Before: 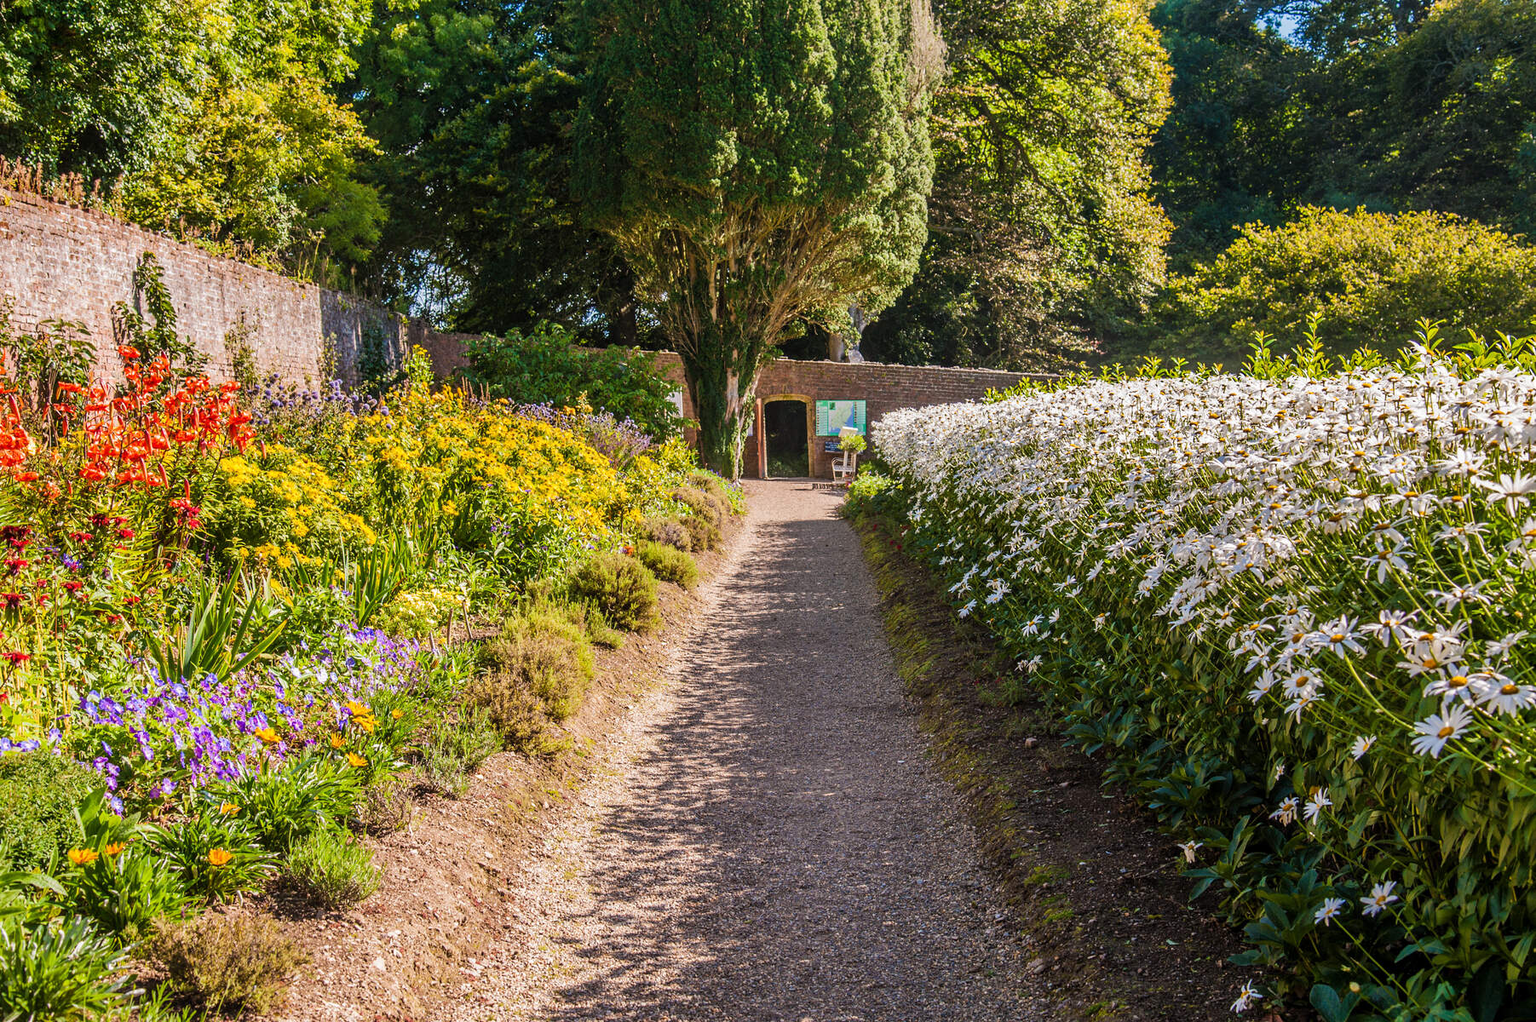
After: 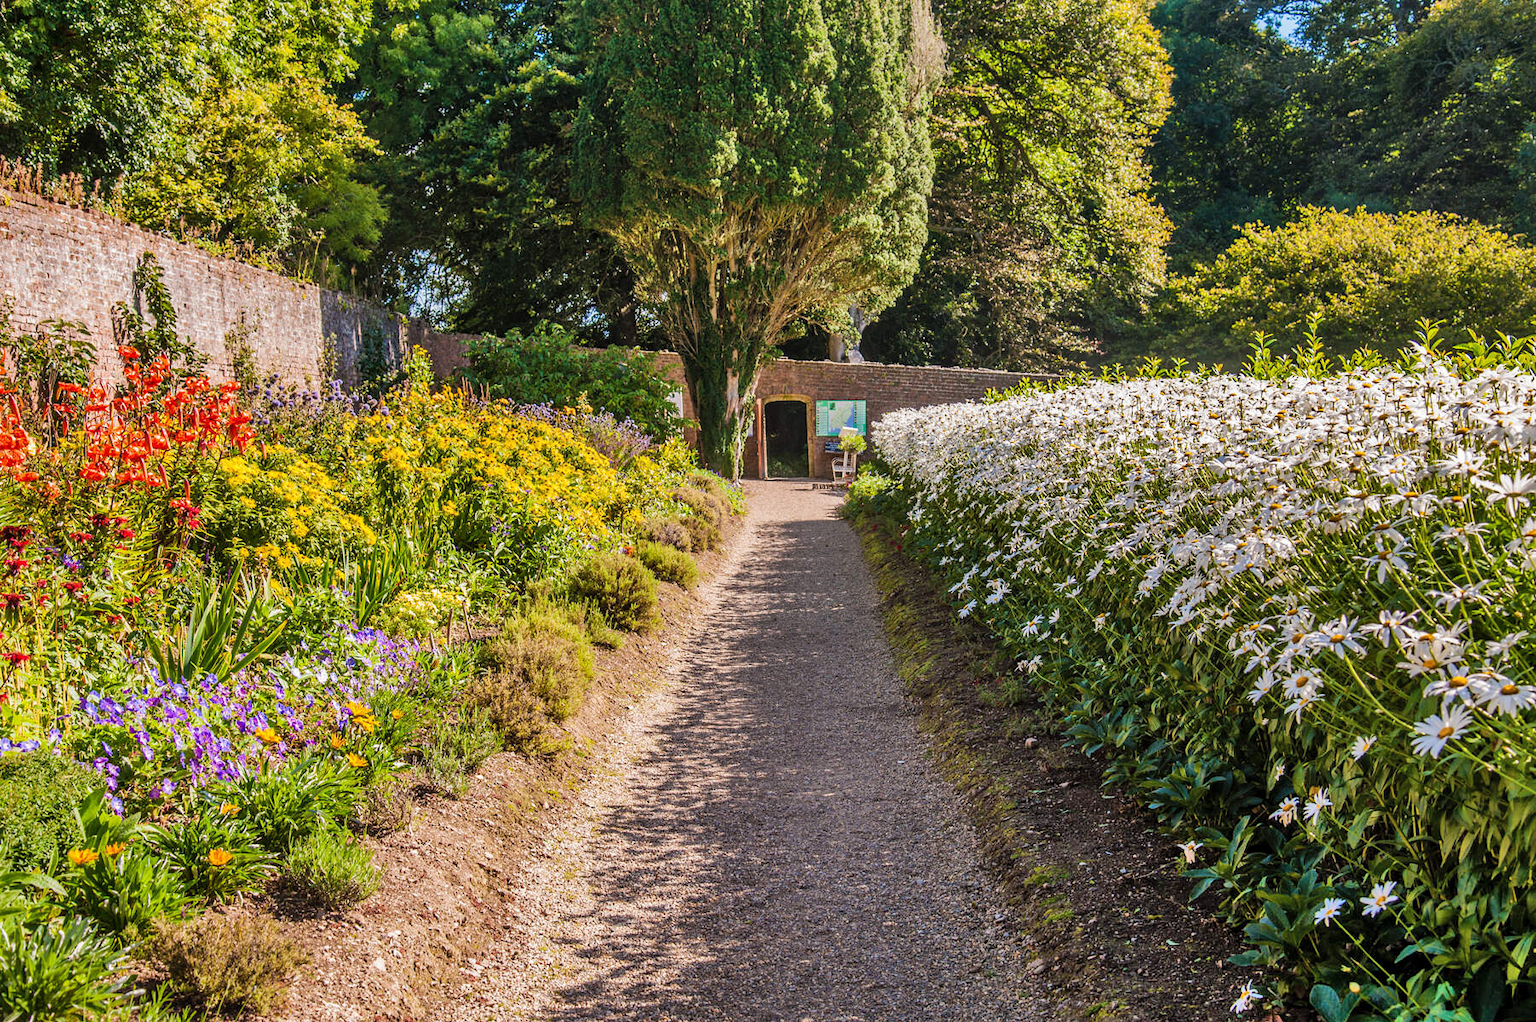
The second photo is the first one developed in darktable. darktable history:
shadows and highlights: shadows 59.05, soften with gaussian
